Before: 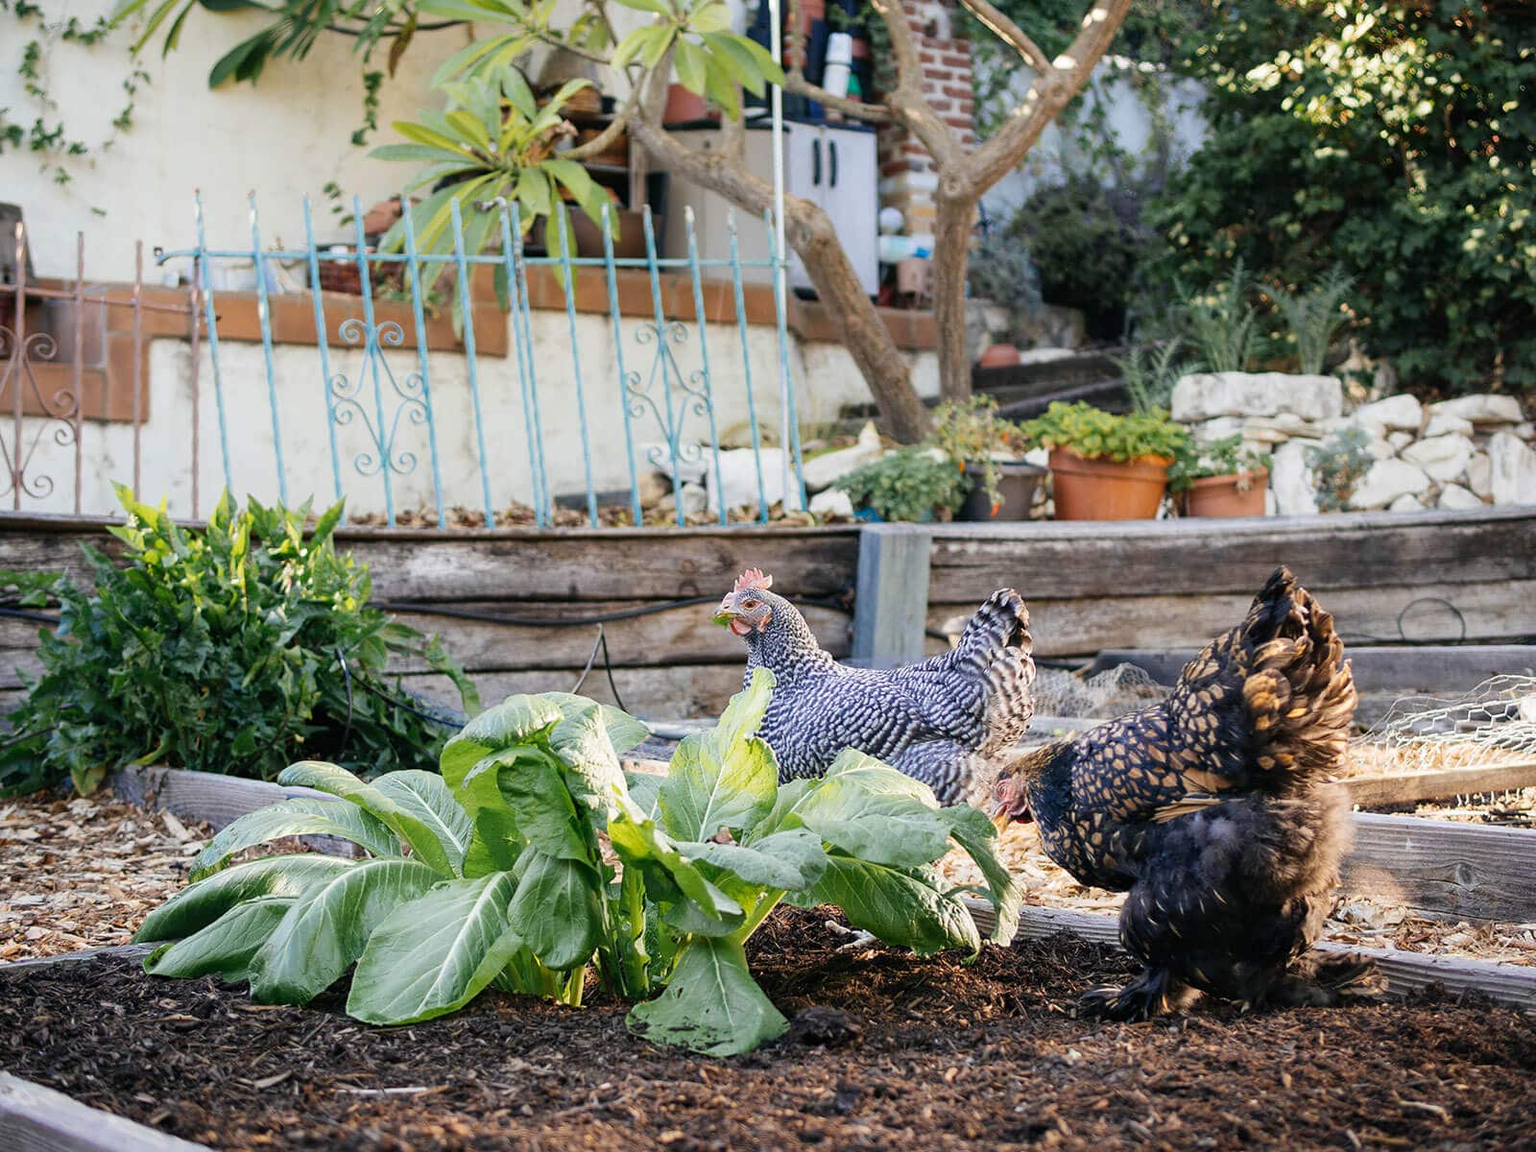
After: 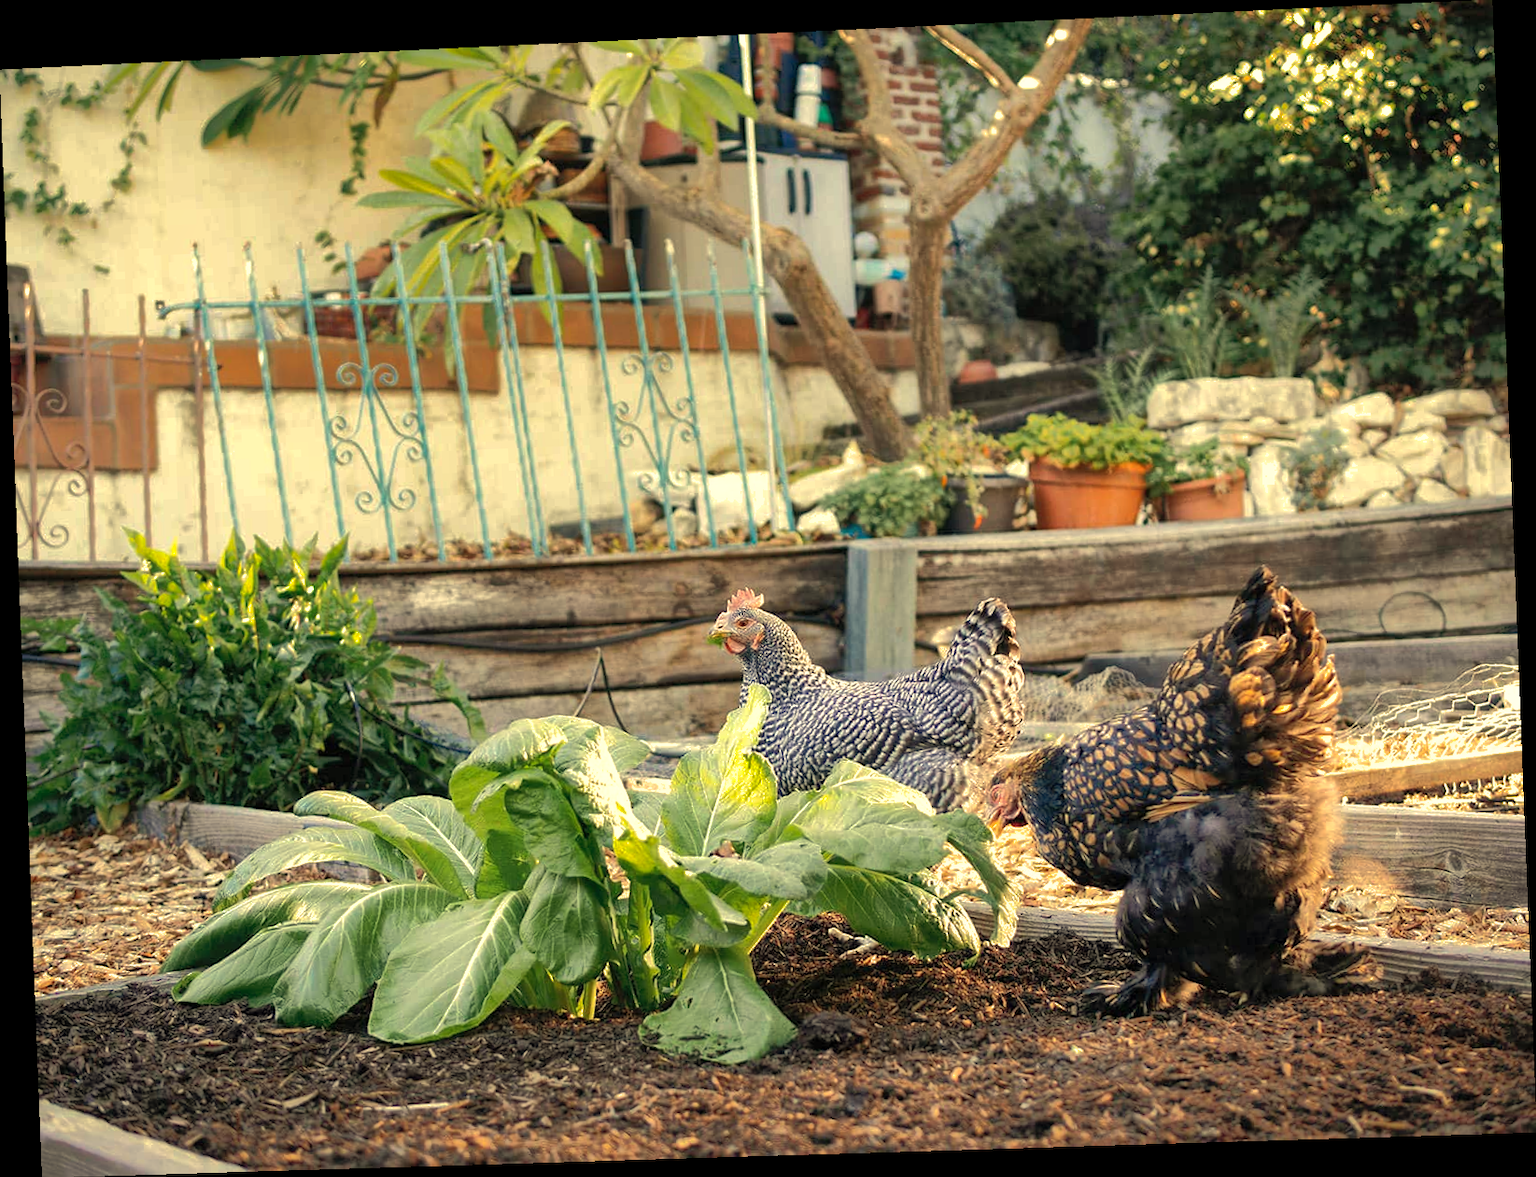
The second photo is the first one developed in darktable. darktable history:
rotate and perspective: rotation -2.22°, lens shift (horizontal) -0.022, automatic cropping off
shadows and highlights: shadows 60, highlights -60
tone equalizer: -8 EV -0.417 EV, -7 EV -0.389 EV, -6 EV -0.333 EV, -5 EV -0.222 EV, -3 EV 0.222 EV, -2 EV 0.333 EV, -1 EV 0.389 EV, +0 EV 0.417 EV, edges refinement/feathering 500, mask exposure compensation -1.57 EV, preserve details no
white balance: red 1.08, blue 0.791
